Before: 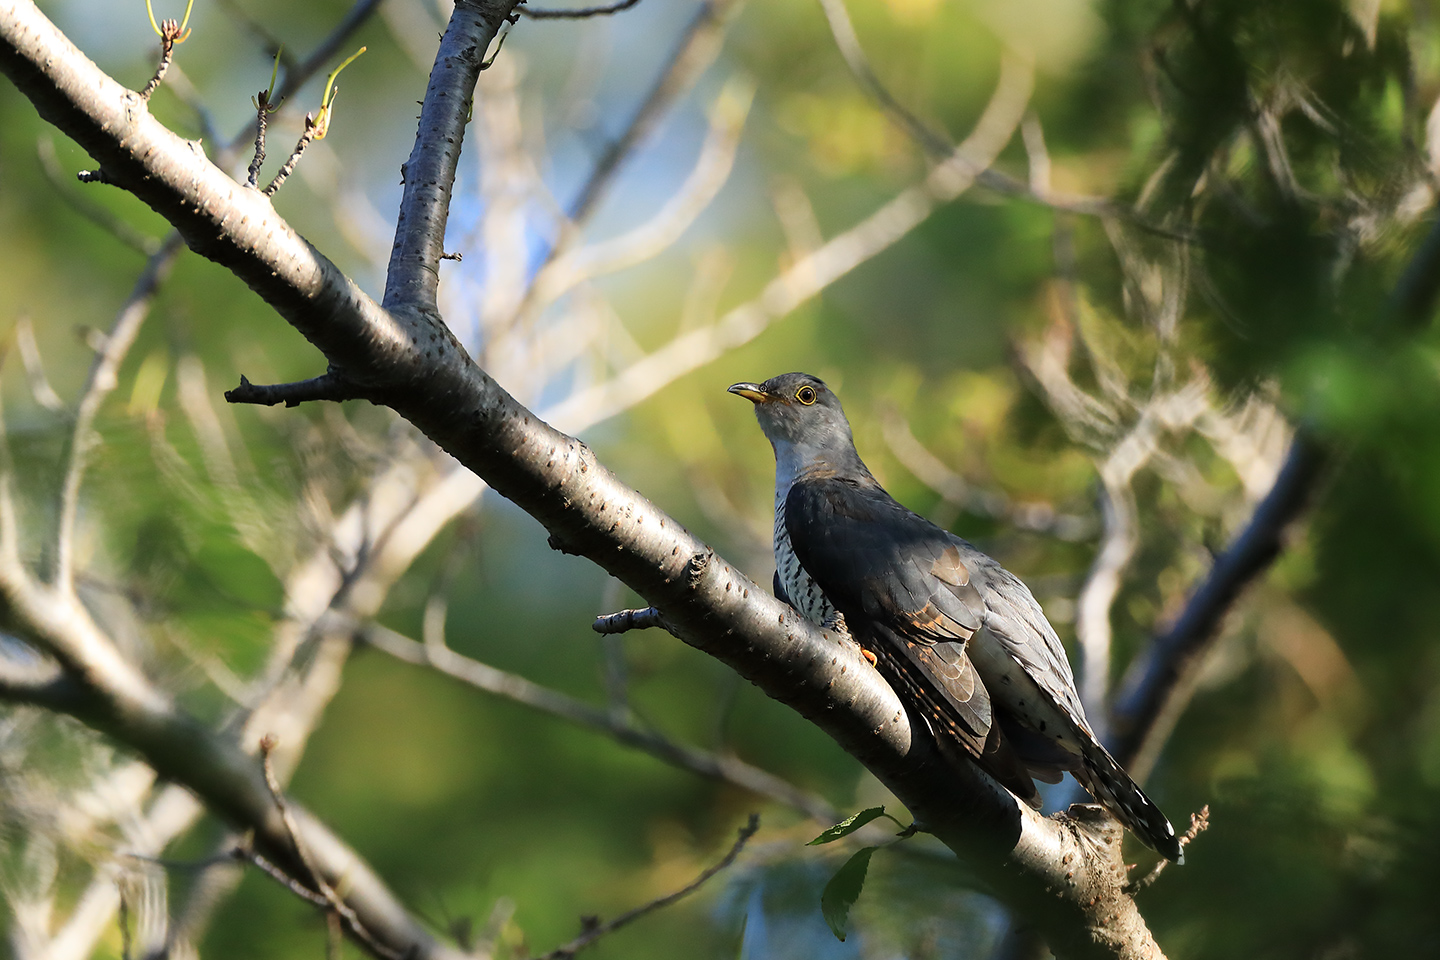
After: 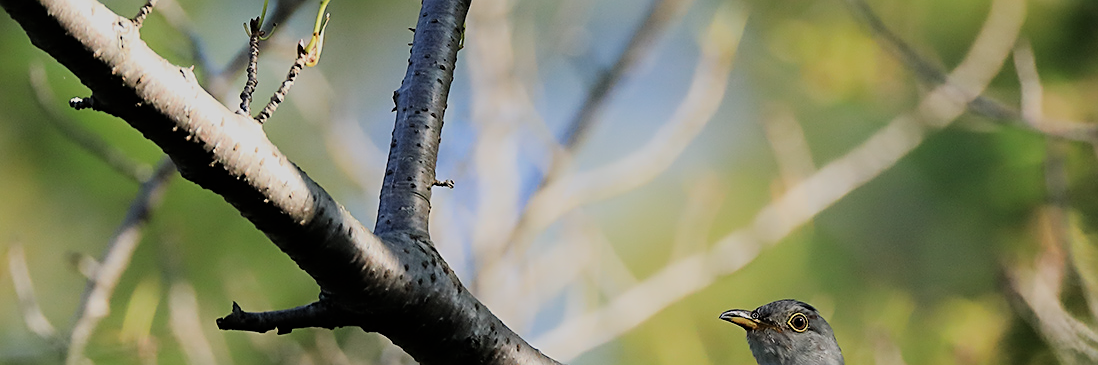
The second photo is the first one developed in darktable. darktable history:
color correction: saturation 0.99
filmic rgb: black relative exposure -7.65 EV, white relative exposure 4.56 EV, hardness 3.61
sharpen: on, module defaults
crop: left 0.579%, top 7.627%, right 23.167%, bottom 54.275%
